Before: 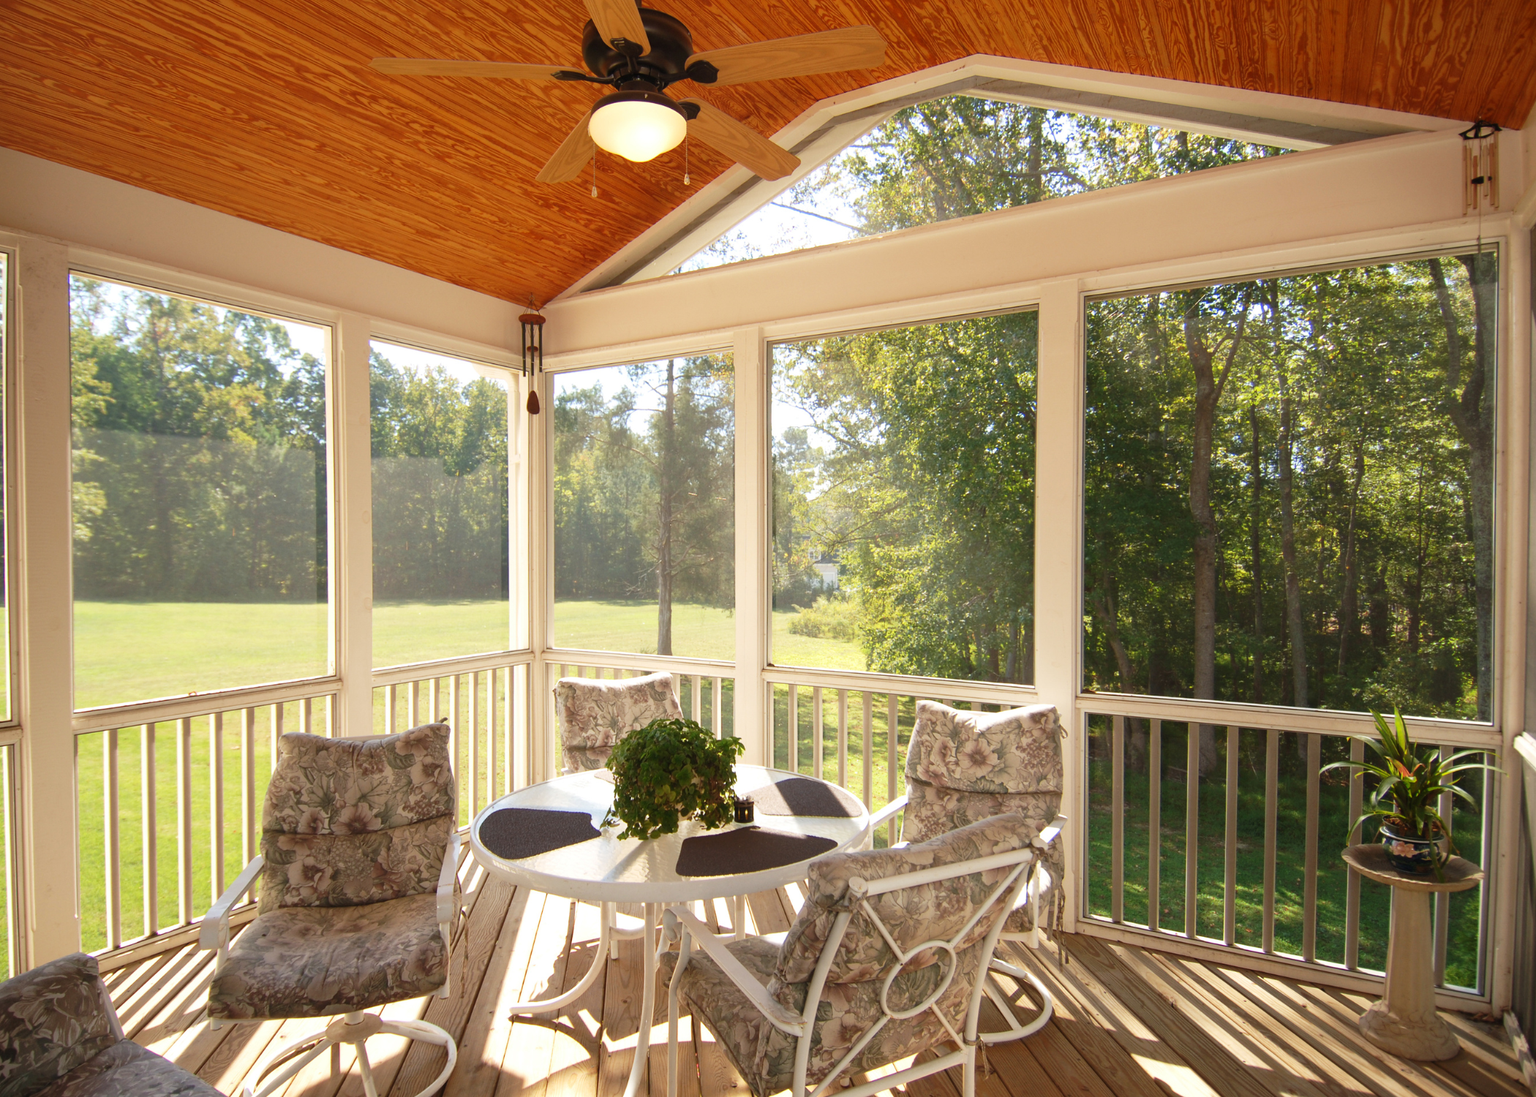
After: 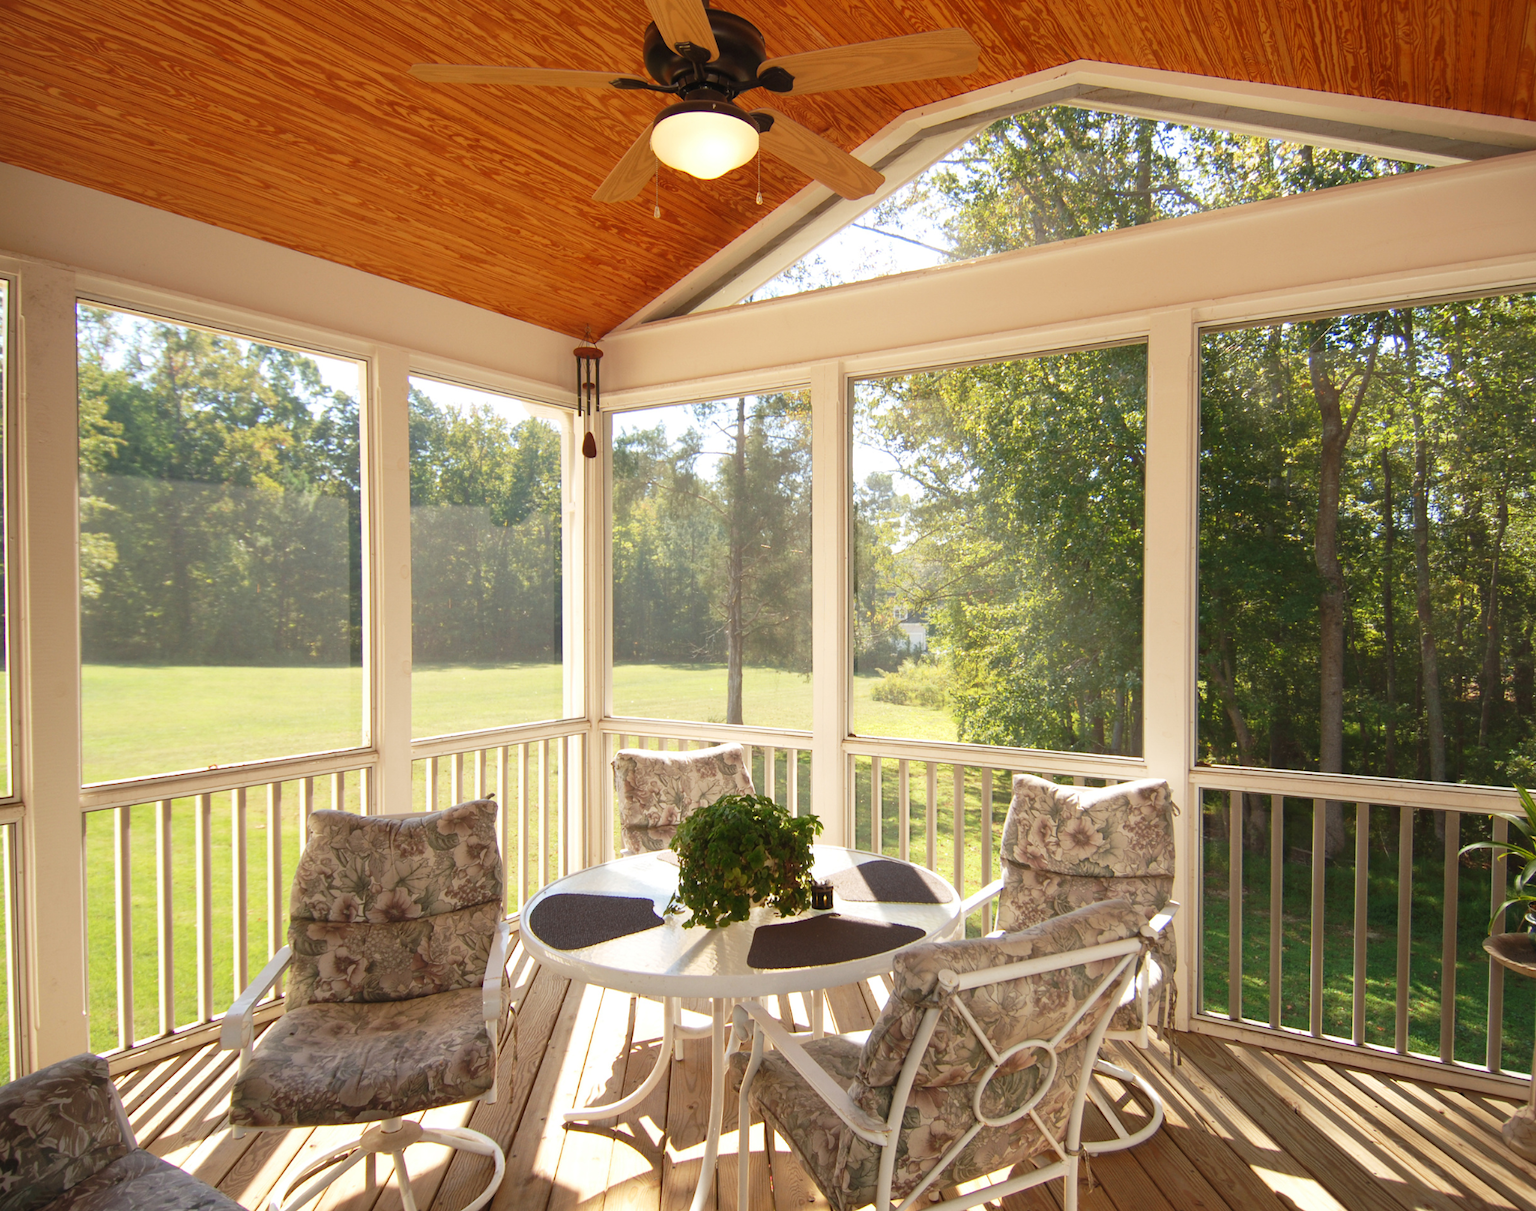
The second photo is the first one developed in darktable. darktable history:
crop: right 9.518%, bottom 0.042%
